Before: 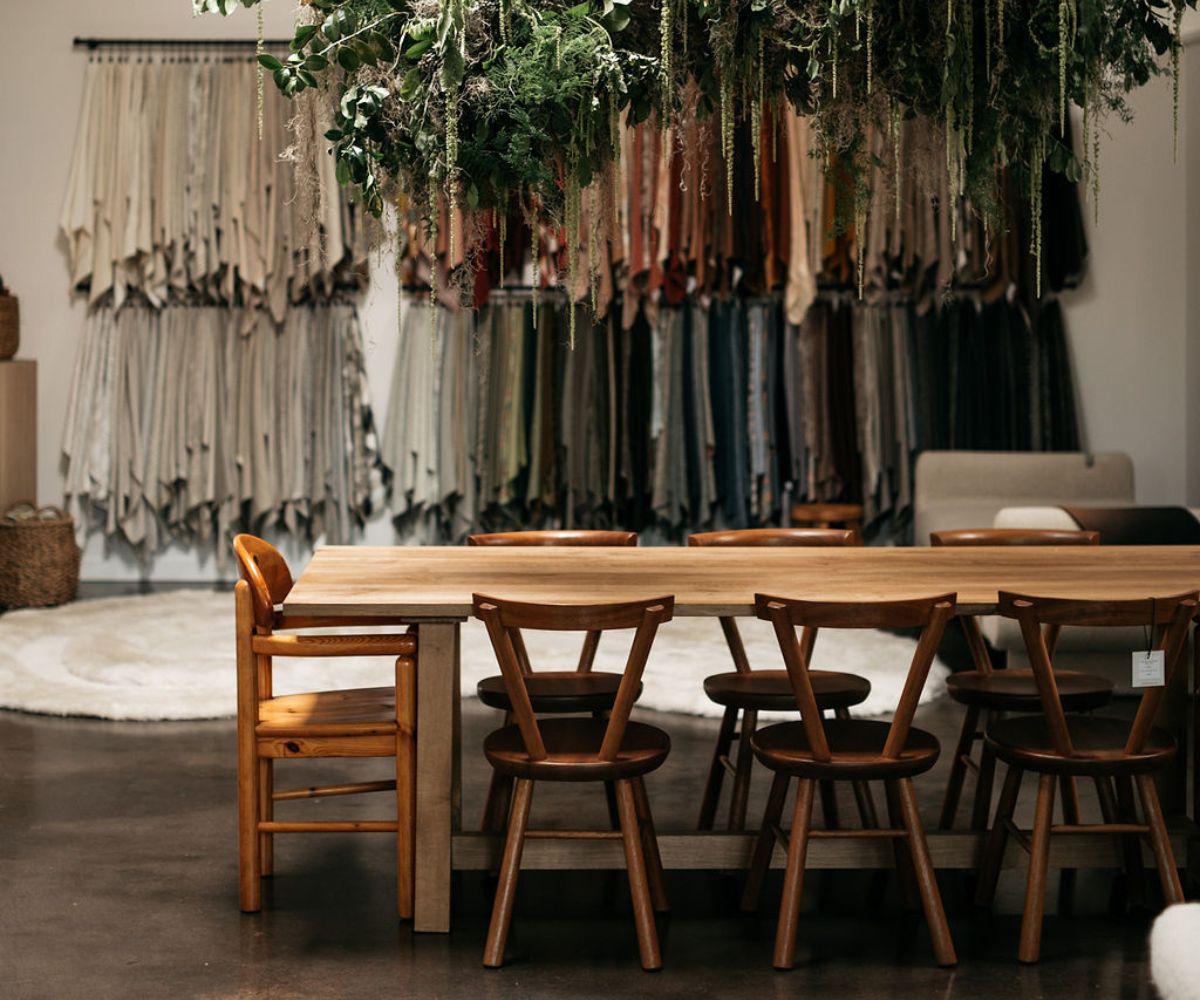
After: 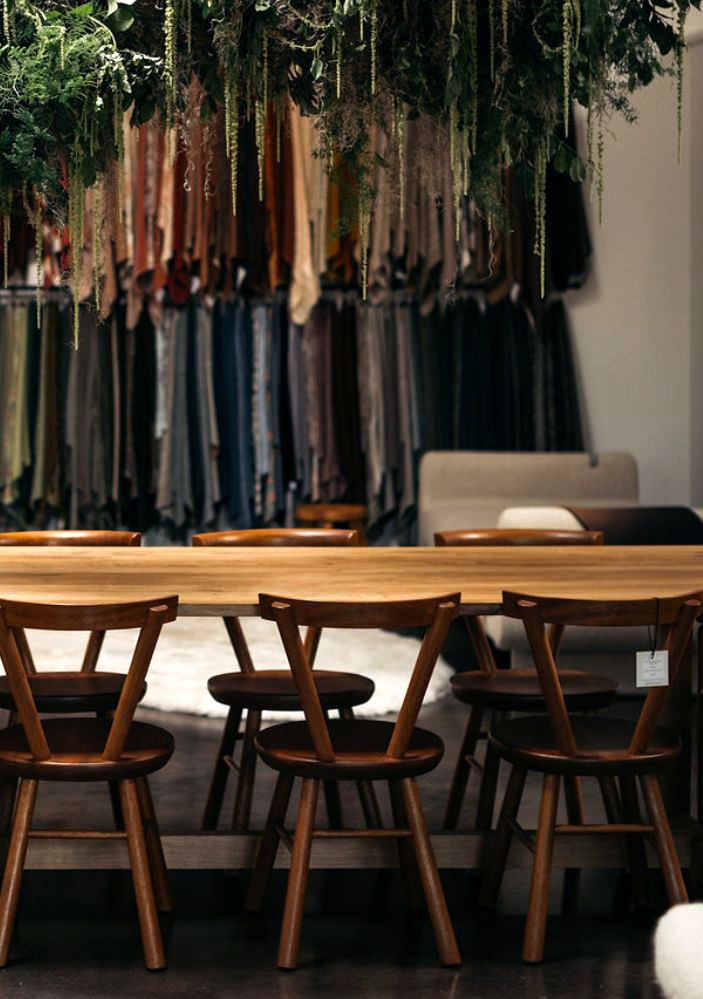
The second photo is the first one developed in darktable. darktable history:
color balance rgb: shadows lift › luminance -22.065%, shadows lift › chroma 6.637%, shadows lift › hue 268.21°, perceptual saturation grading › global saturation 19.933%
exposure: exposure 0.375 EV, compensate highlight preservation false
base curve: curves: ch0 [(0, 0) (0.303, 0.277) (1, 1)]
crop: left 41.414%
